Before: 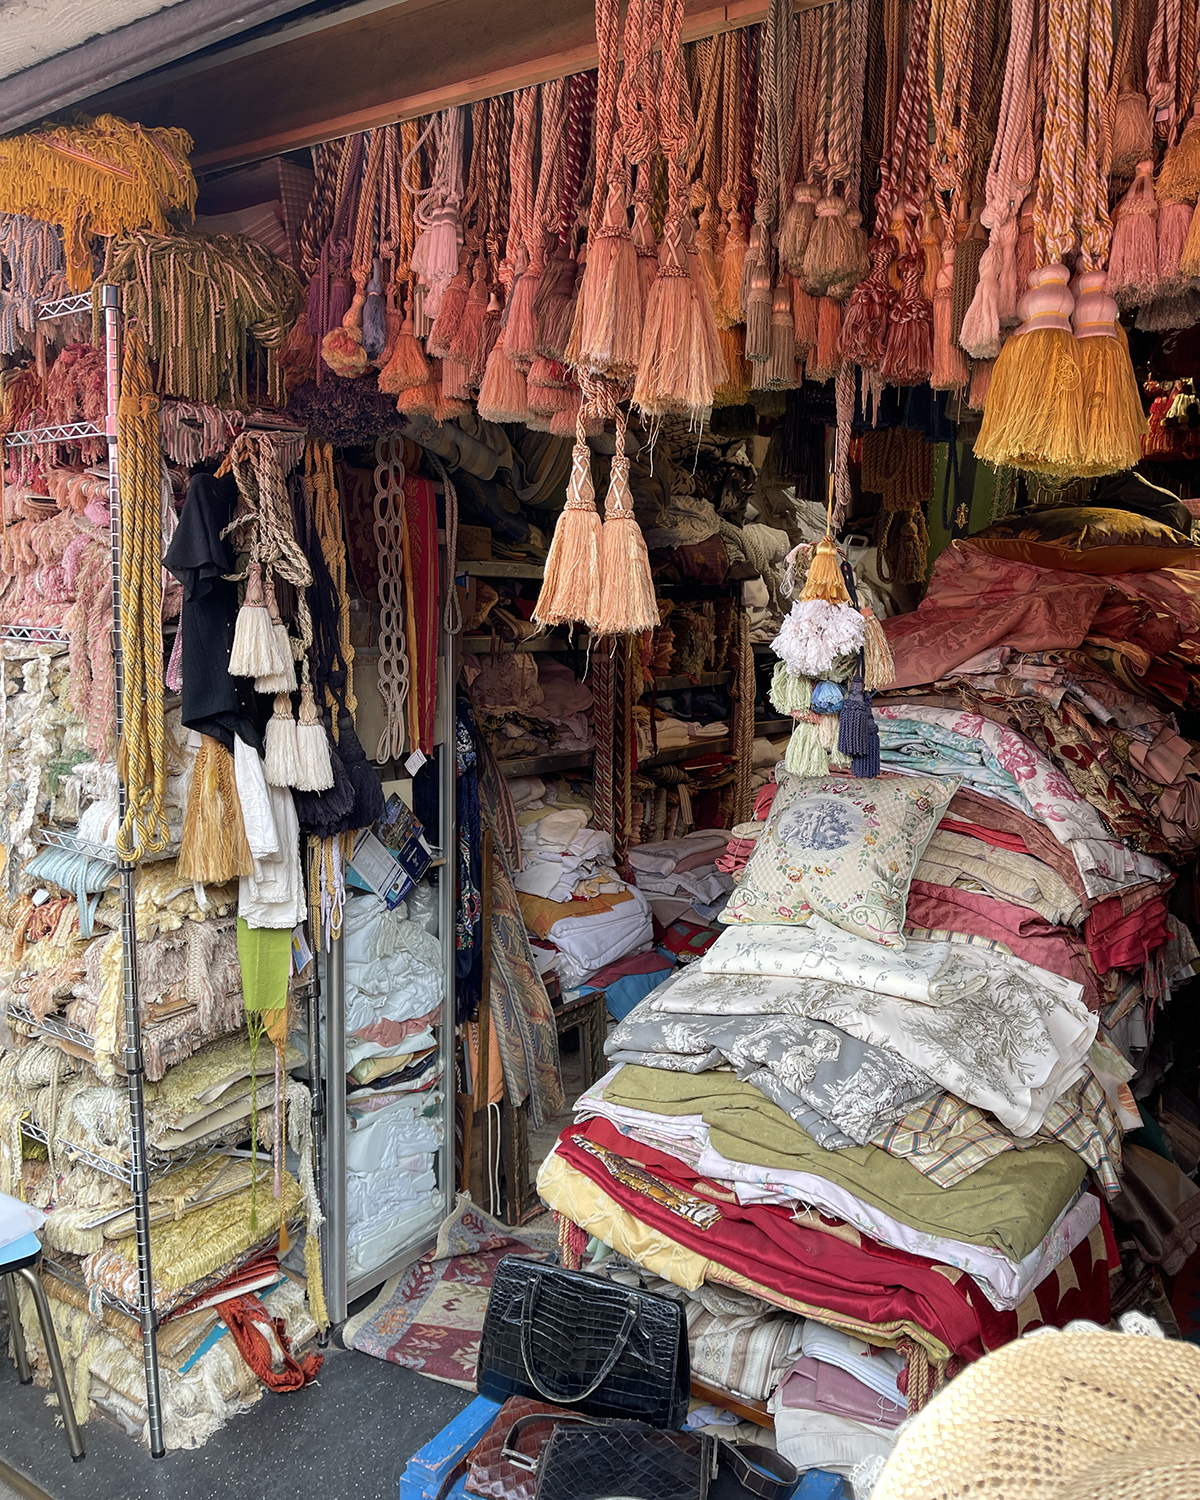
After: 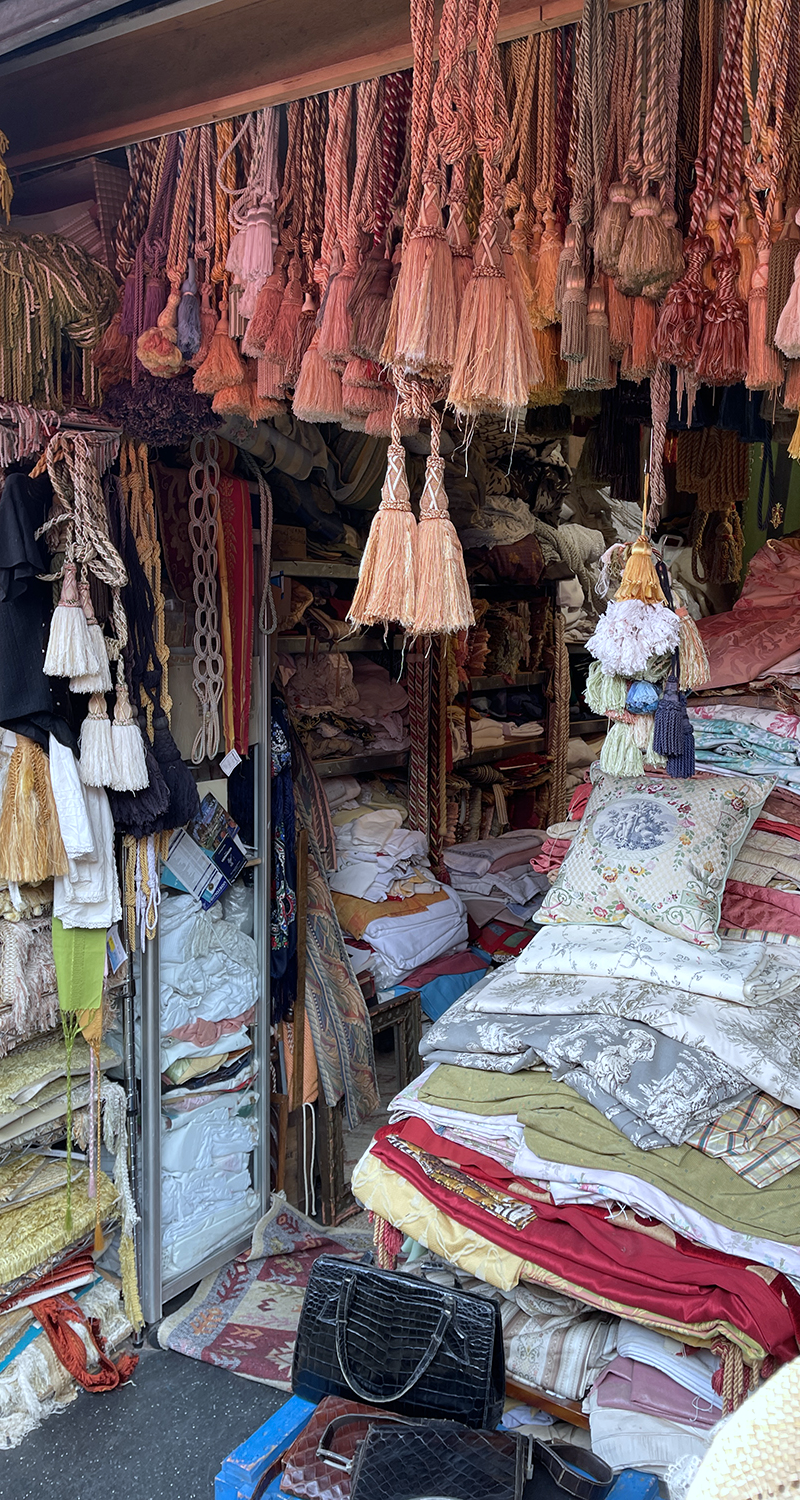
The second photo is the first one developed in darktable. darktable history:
crop and rotate: left 15.446%, right 17.836%
color calibration: x 0.37, y 0.382, temperature 4313.32 K
